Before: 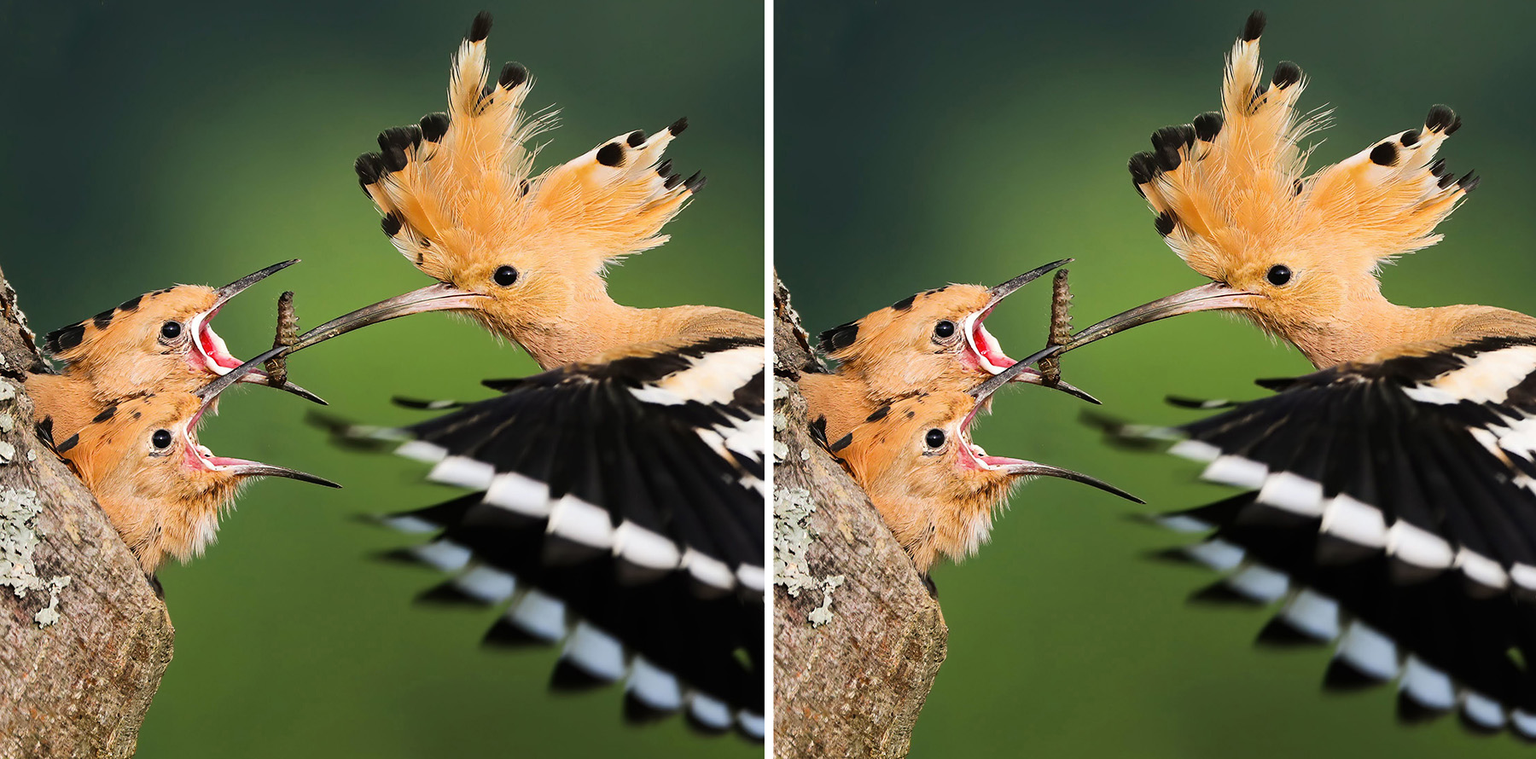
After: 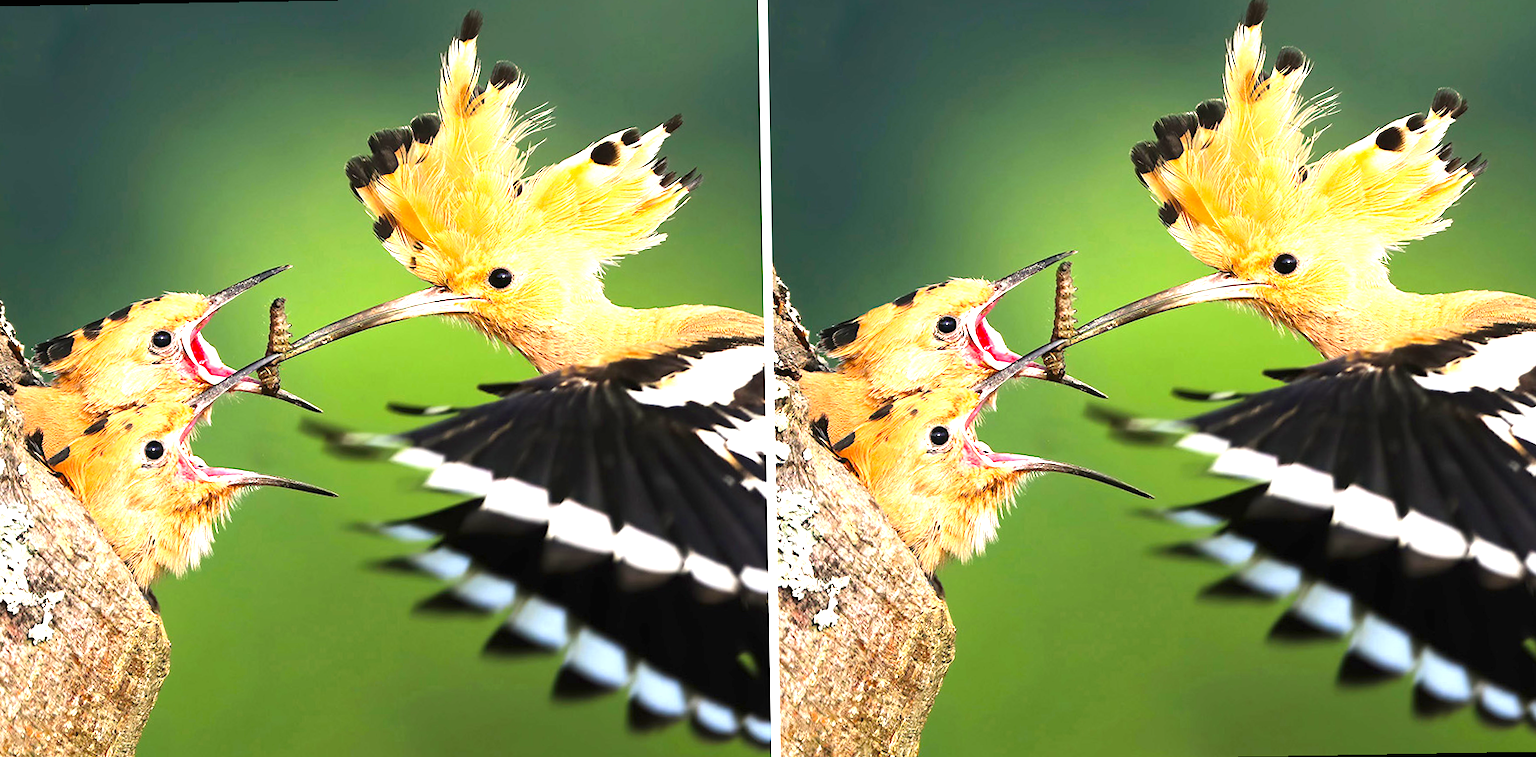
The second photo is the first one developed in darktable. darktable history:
color zones: curves: ch0 [(0, 0.613) (0.01, 0.613) (0.245, 0.448) (0.498, 0.529) (0.642, 0.665) (0.879, 0.777) (0.99, 0.613)]; ch1 [(0, 0) (0.143, 0) (0.286, 0) (0.429, 0) (0.571, 0) (0.714, 0) (0.857, 0)], mix -121.96%
exposure: black level correction 0, exposure 1.2 EV, compensate exposure bias true, compensate highlight preservation false
rotate and perspective: rotation -1°, crop left 0.011, crop right 0.989, crop top 0.025, crop bottom 0.975
